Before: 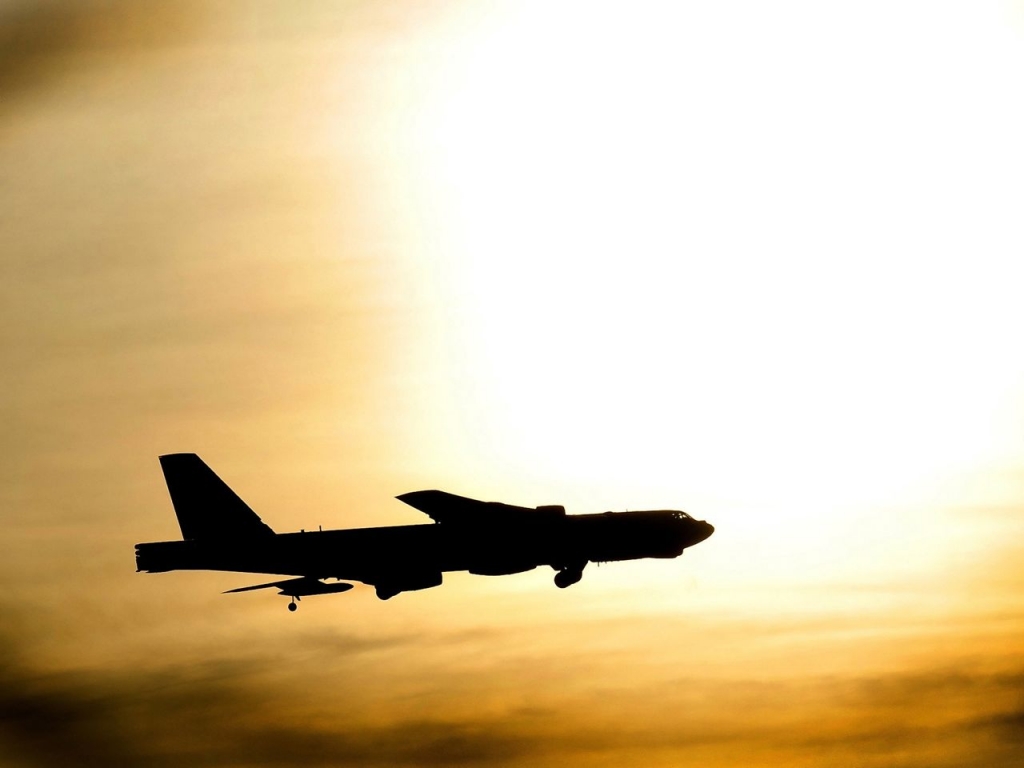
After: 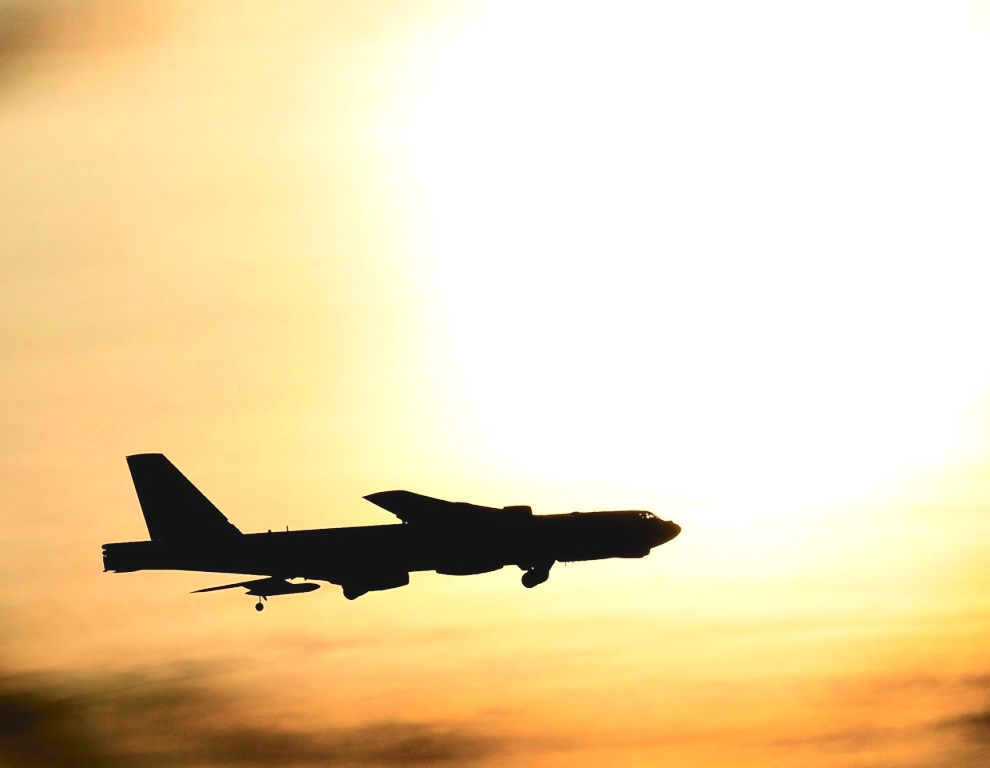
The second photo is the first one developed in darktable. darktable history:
crop and rotate: left 3.238%
tone curve: curves: ch0 [(0, 0.021) (0.049, 0.044) (0.158, 0.113) (0.351, 0.331) (0.485, 0.505) (0.656, 0.696) (0.868, 0.887) (1, 0.969)]; ch1 [(0, 0) (0.322, 0.328) (0.434, 0.438) (0.473, 0.477) (0.502, 0.503) (0.522, 0.526) (0.564, 0.591) (0.602, 0.632) (0.677, 0.701) (0.859, 0.885) (1, 1)]; ch2 [(0, 0) (0.33, 0.301) (0.452, 0.434) (0.502, 0.505) (0.535, 0.554) (0.565, 0.598) (0.618, 0.629) (1, 1)], color space Lab, independent channels, preserve colors none
global tonemap: drago (0.7, 100)
exposure: exposure 0.2 EV, compensate highlight preservation false
